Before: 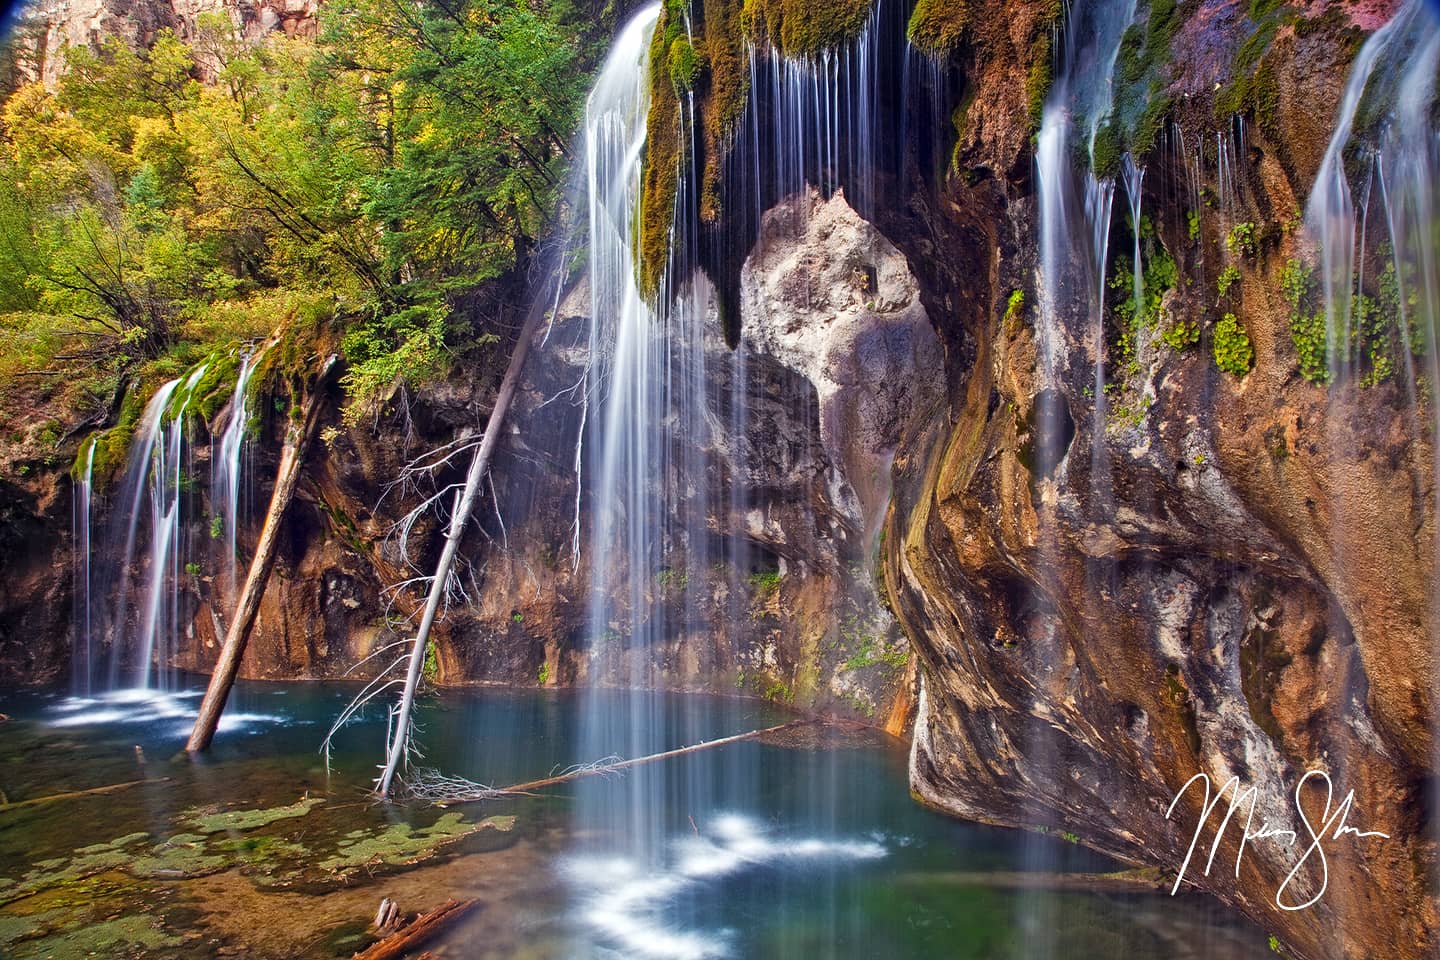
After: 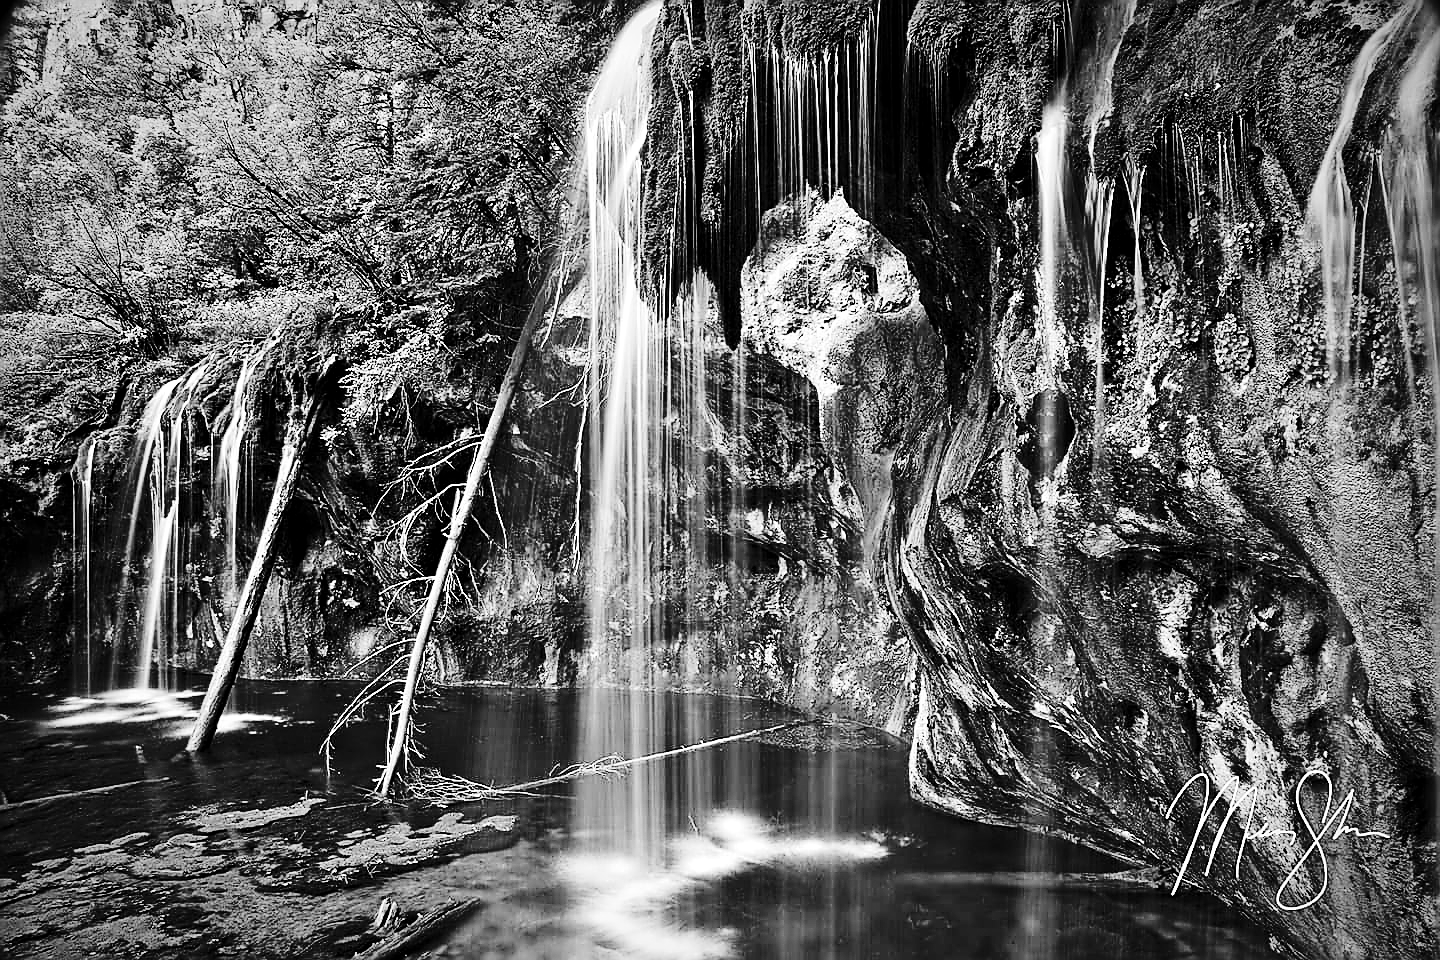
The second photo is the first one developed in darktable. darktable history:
contrast equalizer: y [[0.524, 0.538, 0.547, 0.548, 0.538, 0.524], [0.5 ×6], [0.5 ×6], [0 ×6], [0 ×6]]
sharpen: radius 1.4, amount 1.25, threshold 0.7
monochrome: on, module defaults
color correction: highlights a* 10.12, highlights b* 39.04, shadows a* 14.62, shadows b* 3.37
vignetting: fall-off radius 70%, automatic ratio true
tone curve: curves: ch0 [(0, 0) (0.179, 0.073) (0.265, 0.147) (0.463, 0.553) (0.51, 0.635) (0.716, 0.863) (1, 0.997)], color space Lab, linked channels, preserve colors none
